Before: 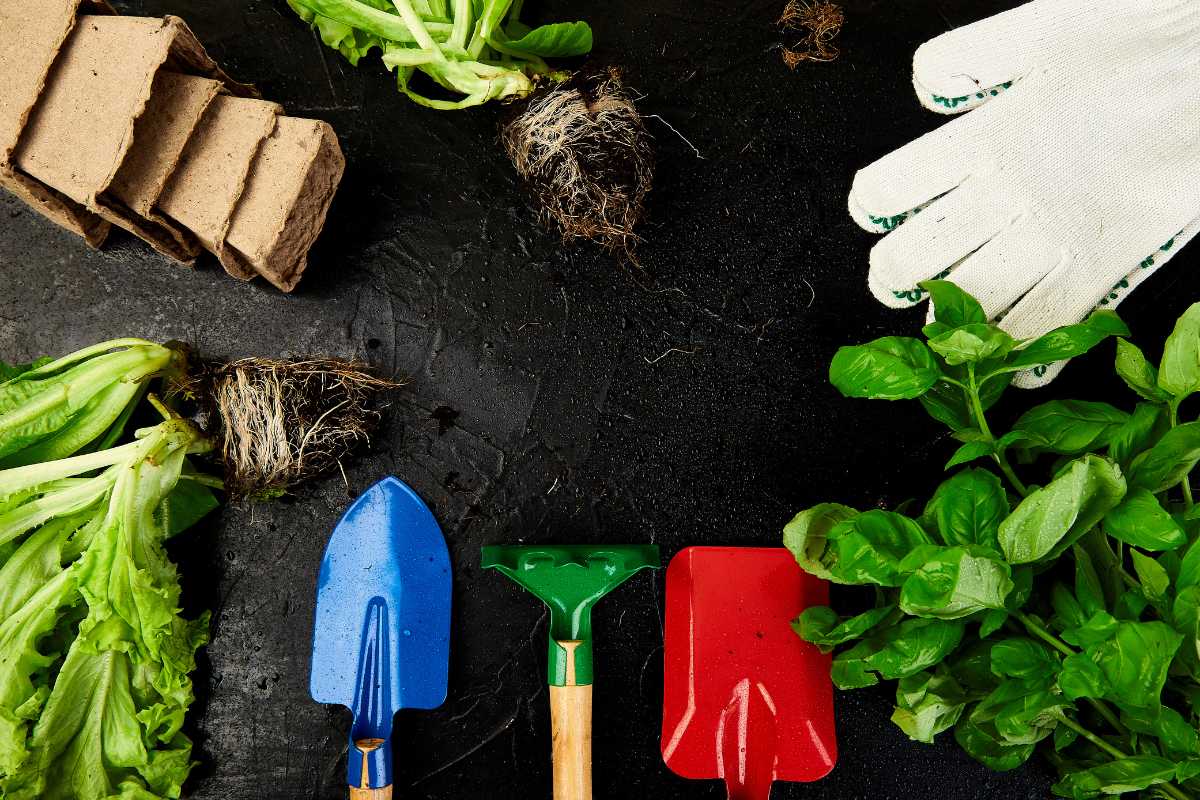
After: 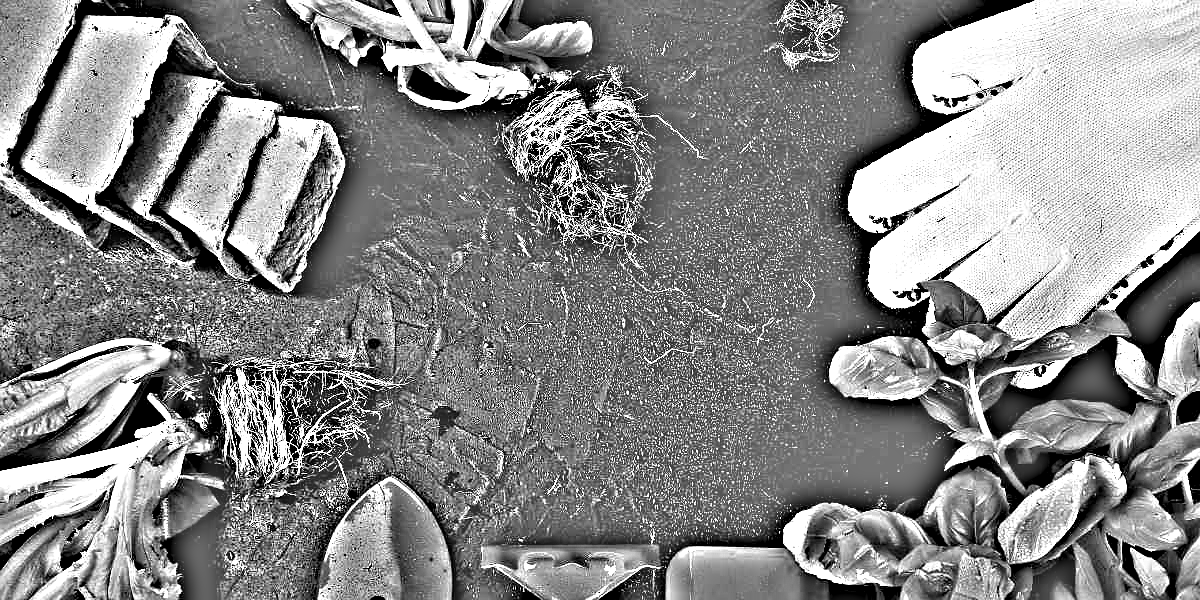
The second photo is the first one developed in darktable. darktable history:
highpass: on, module defaults
crop: bottom 24.967%
exposure: black level correction 0, exposure 1.1 EV, compensate highlight preservation false
sharpen: radius 1
